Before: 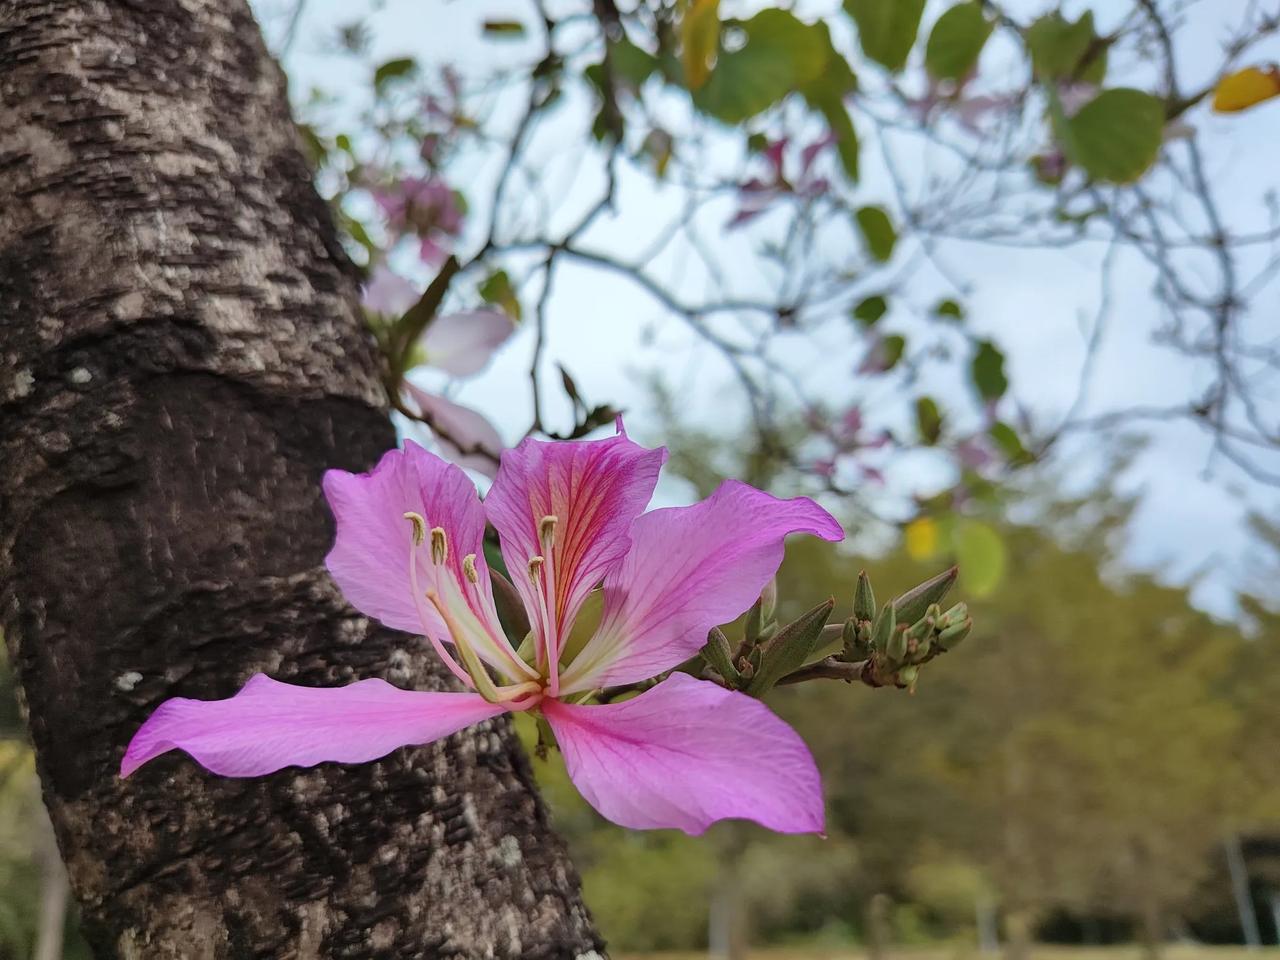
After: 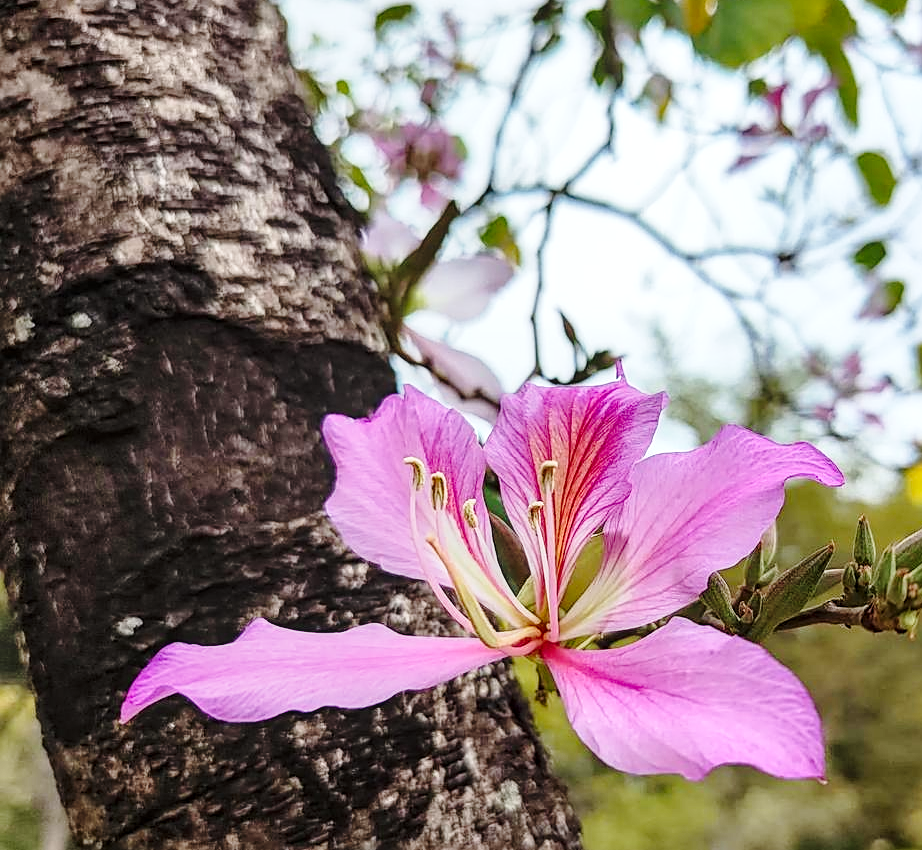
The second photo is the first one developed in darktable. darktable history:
crop: top 5.813%, right 27.911%, bottom 5.623%
base curve: curves: ch0 [(0, 0) (0.028, 0.03) (0.121, 0.232) (0.46, 0.748) (0.859, 0.968) (1, 1)], preserve colors none
sharpen: on, module defaults
local contrast: on, module defaults
